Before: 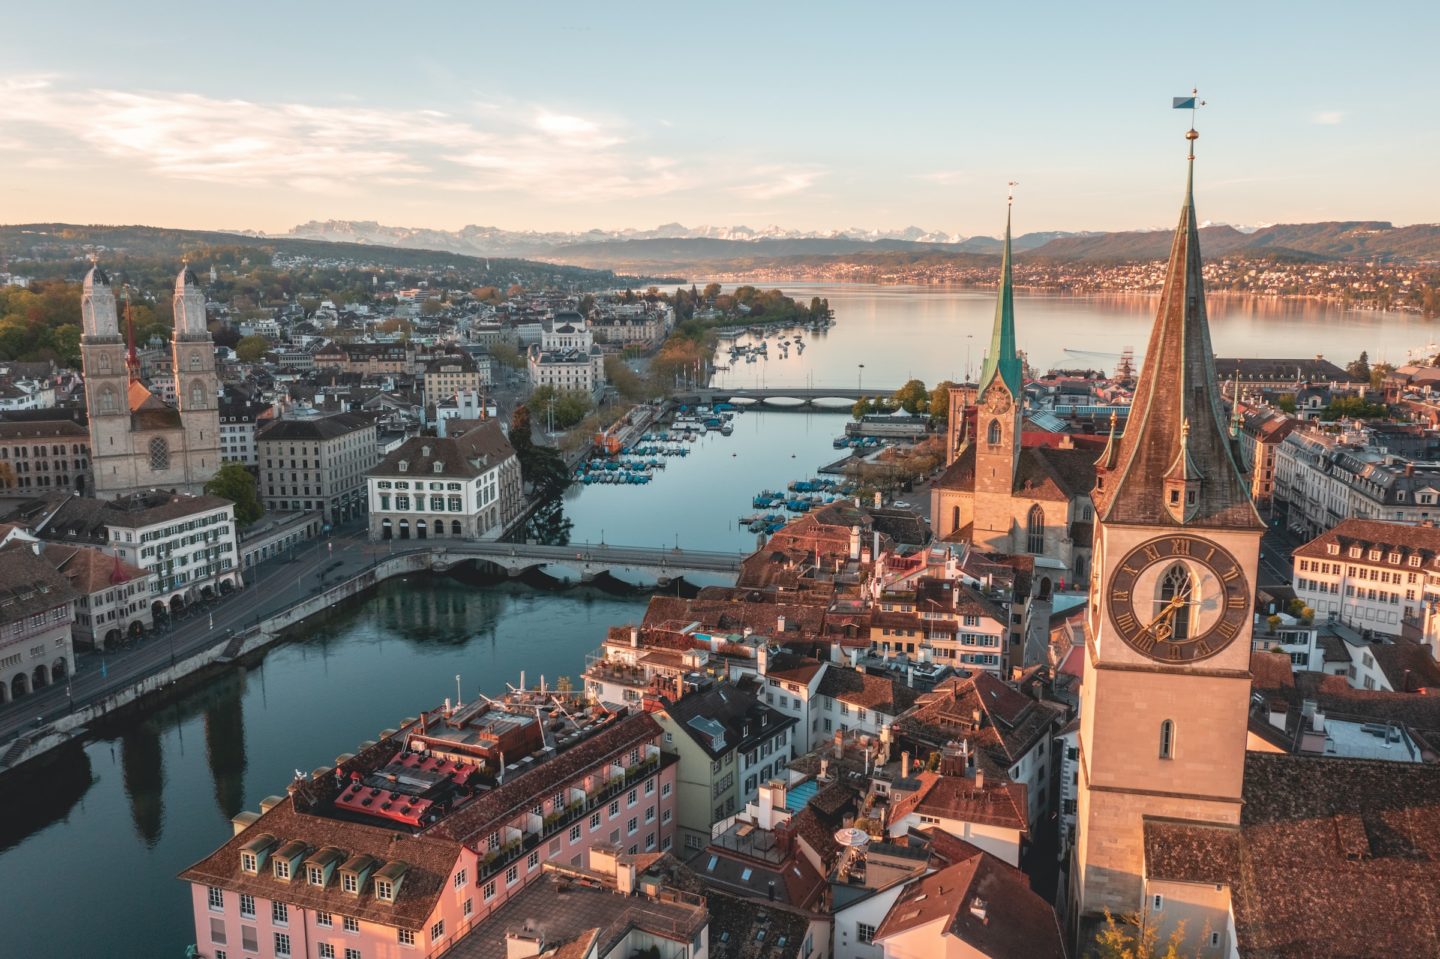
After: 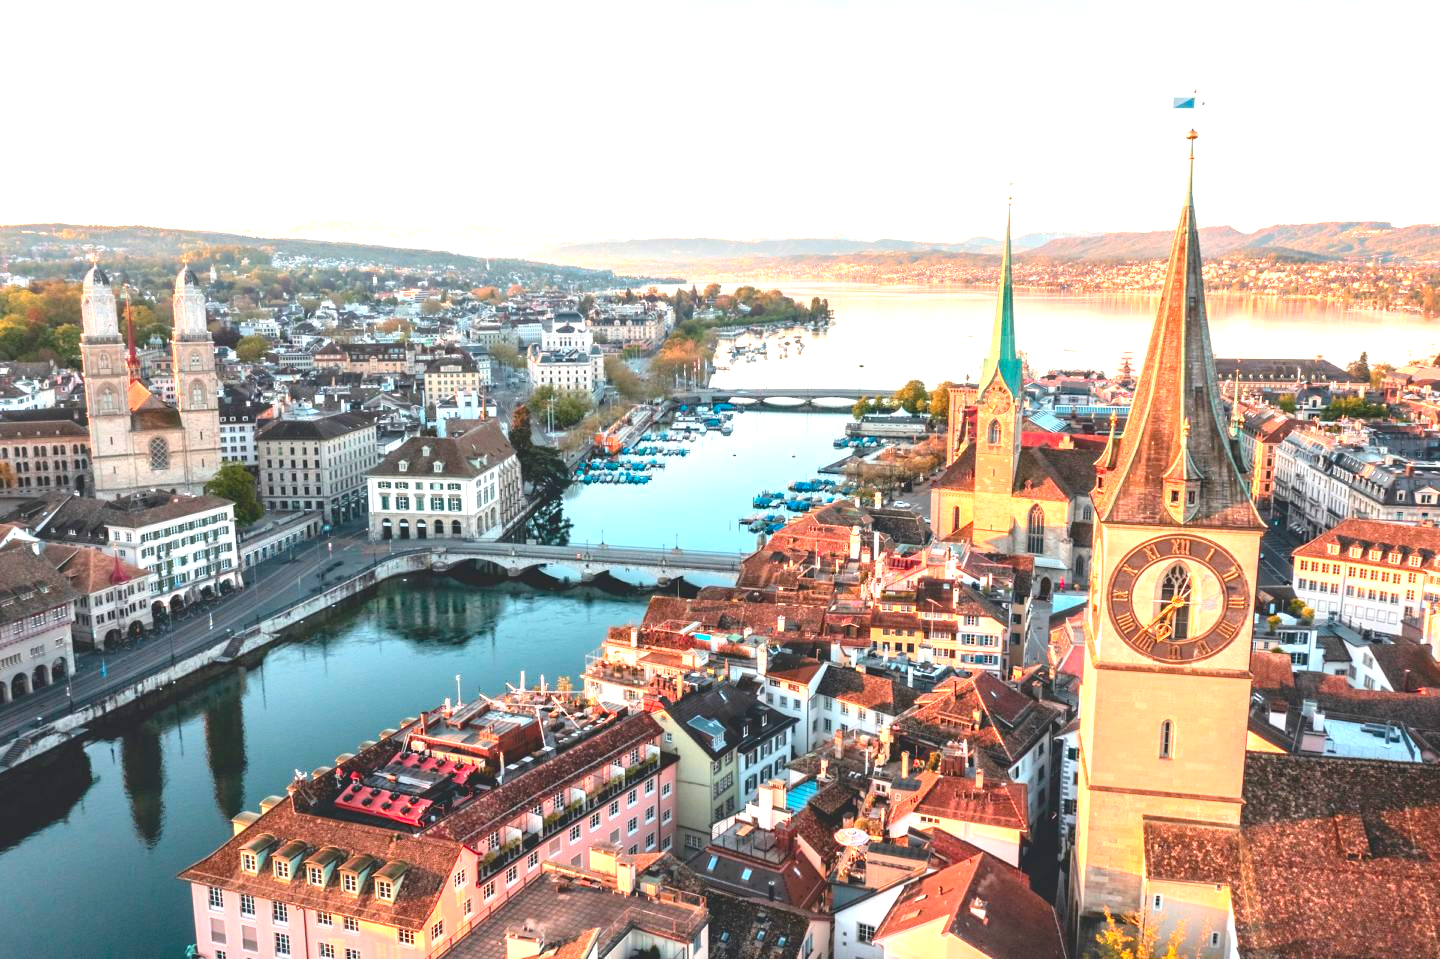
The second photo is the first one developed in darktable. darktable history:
exposure: black level correction 0, exposure 1.453 EV, compensate highlight preservation false
contrast brightness saturation: contrast 0.18, saturation 0.307
